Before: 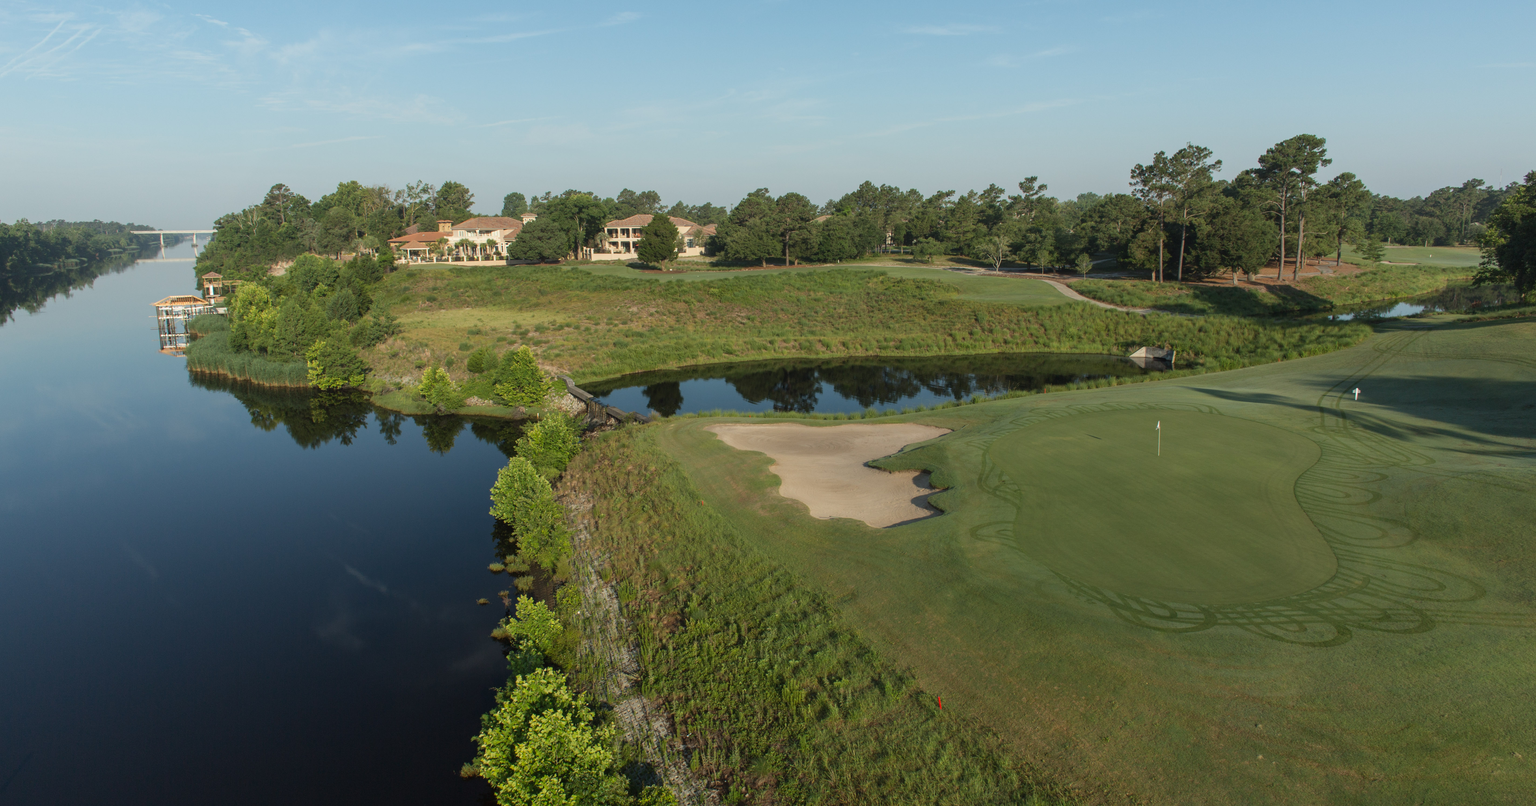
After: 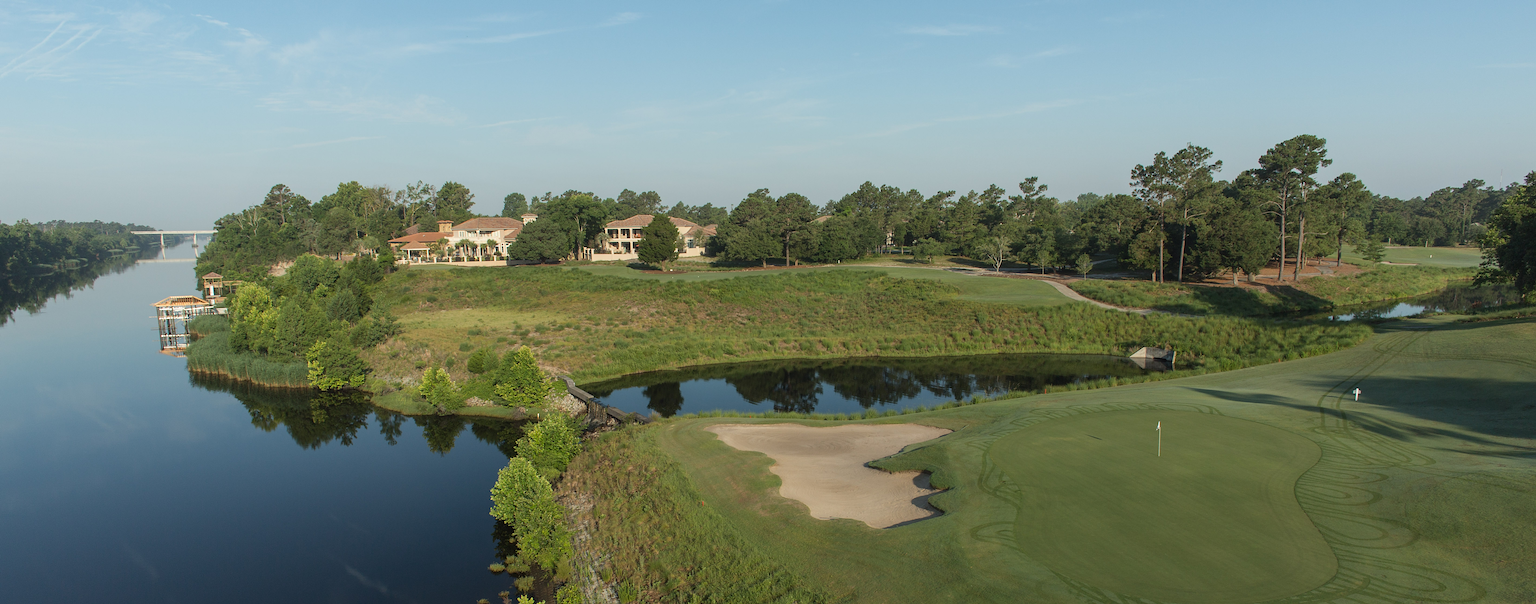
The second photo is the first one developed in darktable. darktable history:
sharpen: on, module defaults
crop: bottom 24.988%
